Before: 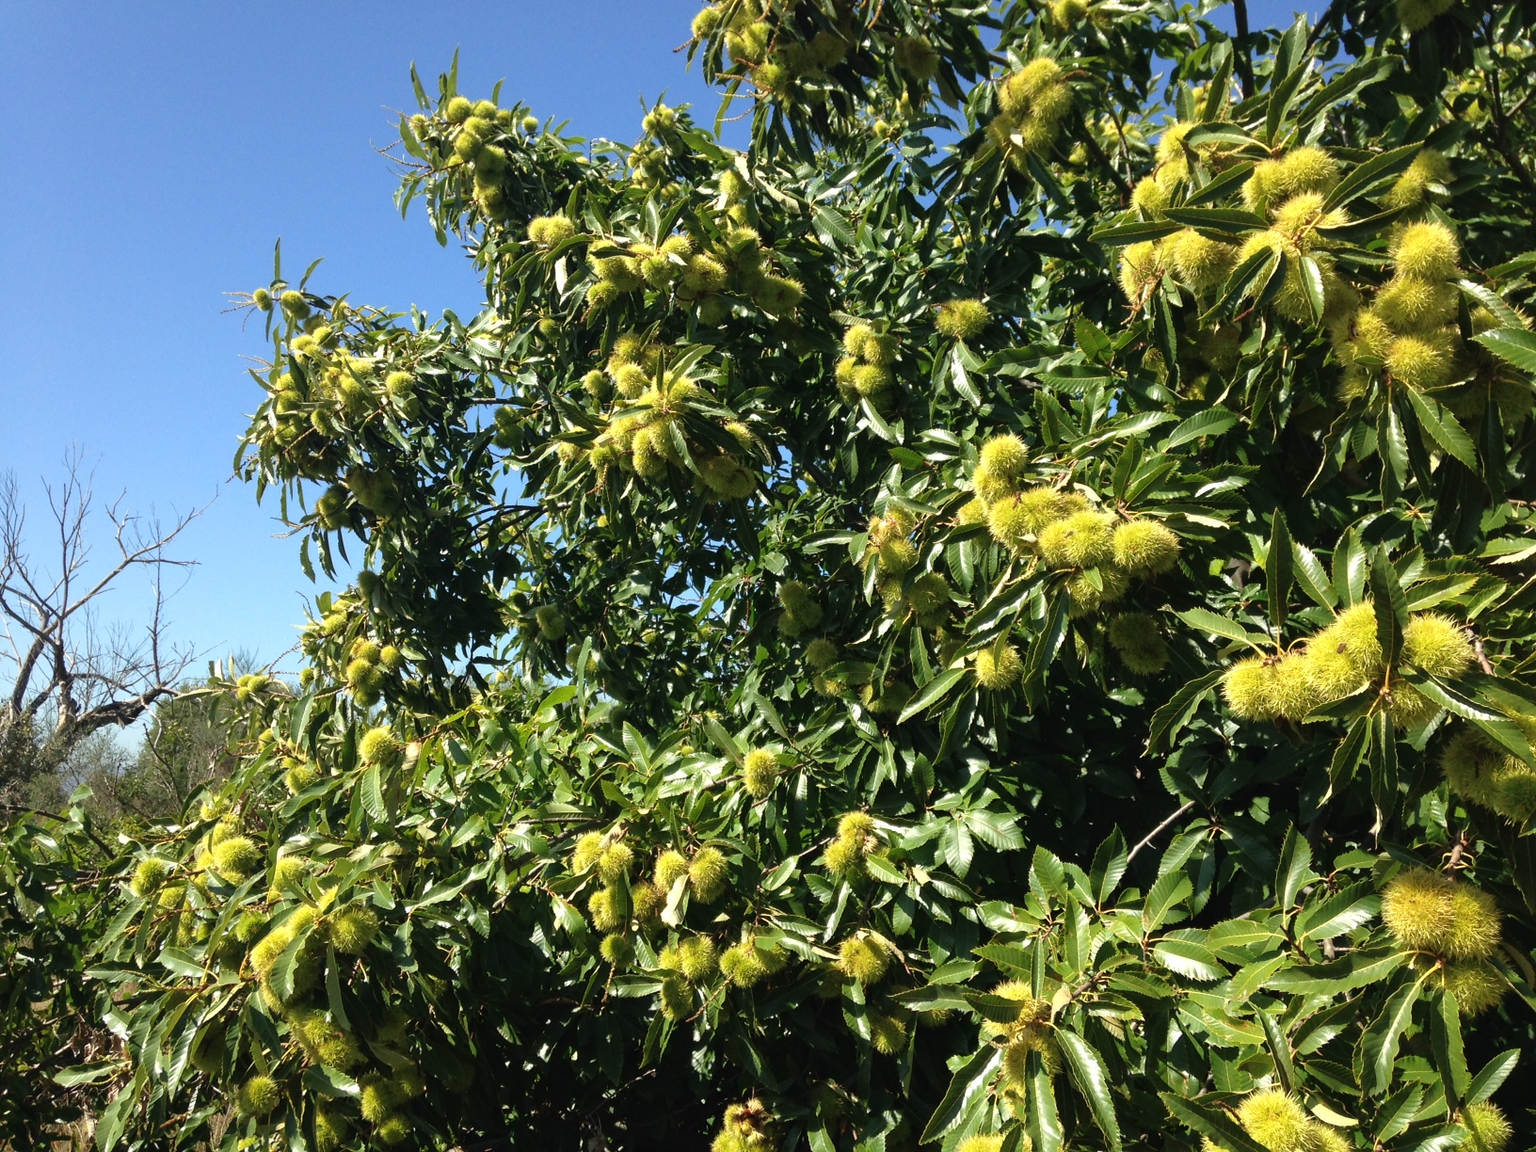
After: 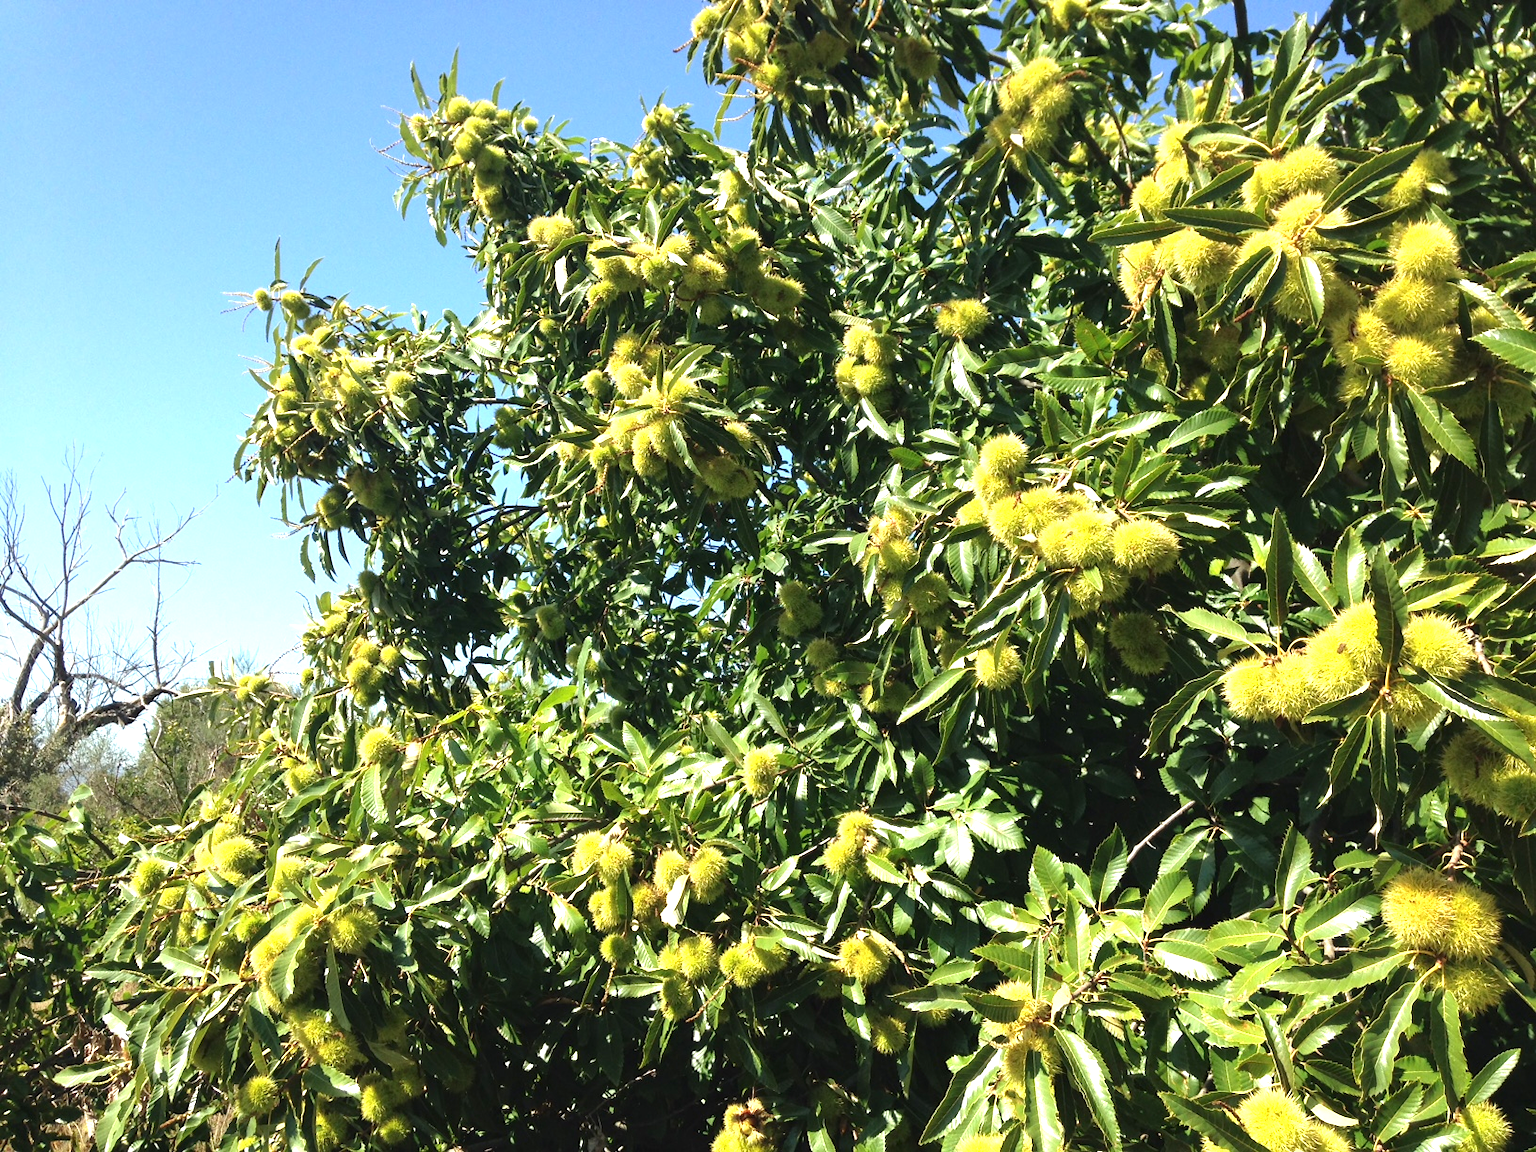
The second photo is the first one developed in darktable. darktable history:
exposure: exposure 0.914 EV, compensate exposure bias true, compensate highlight preservation false
